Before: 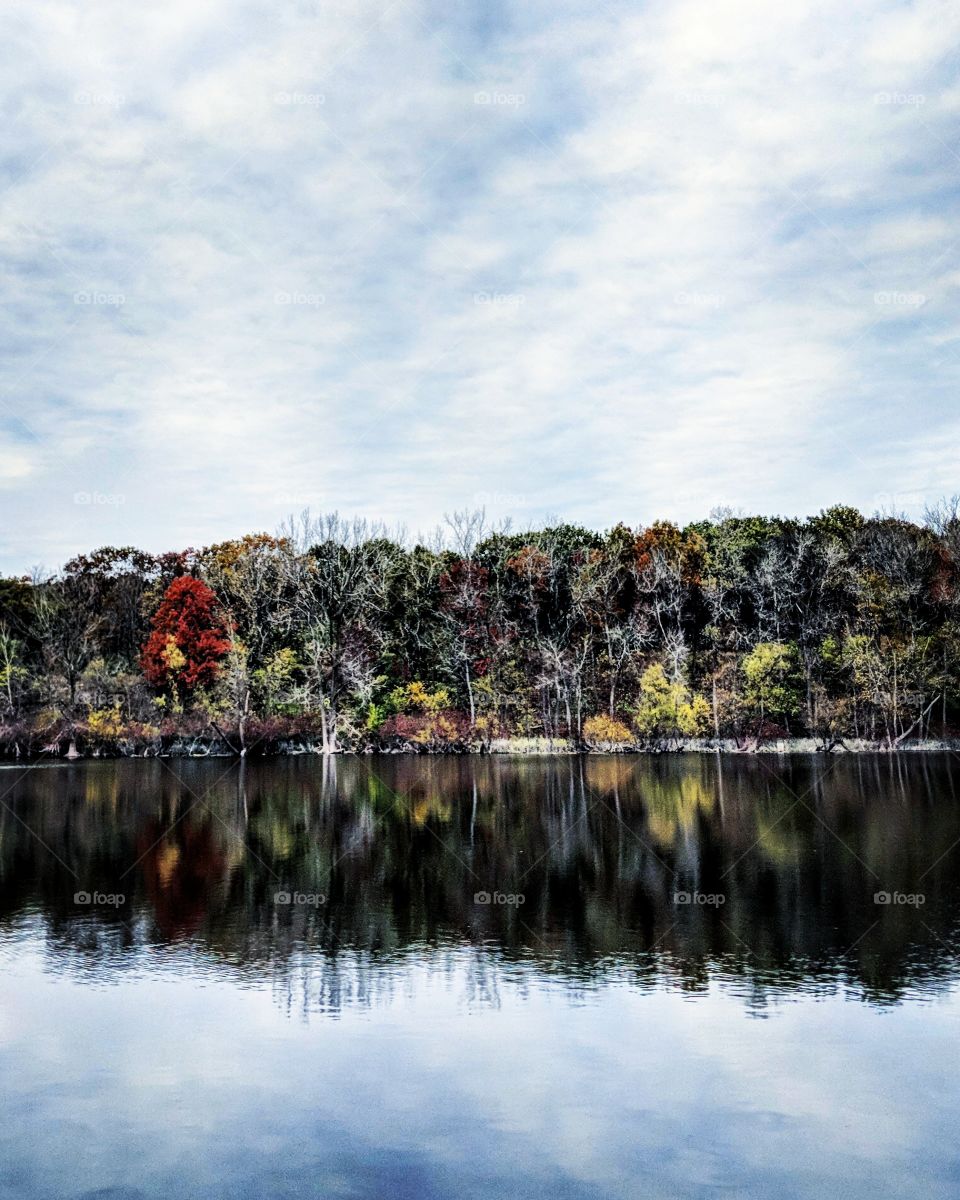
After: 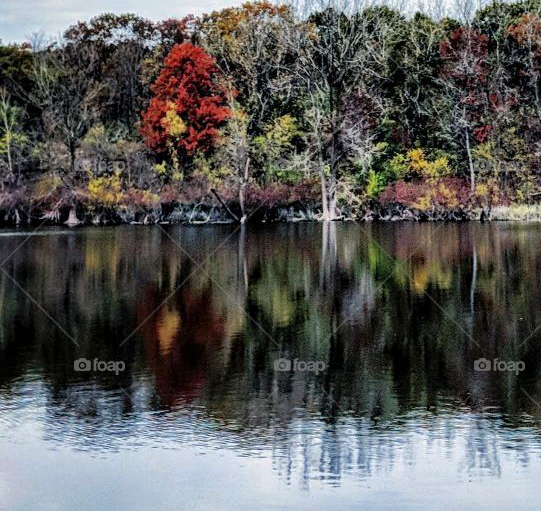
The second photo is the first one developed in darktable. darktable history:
crop: top 44.483%, right 43.593%, bottom 12.892%
haze removal: compatibility mode true, adaptive false
shadows and highlights: on, module defaults
